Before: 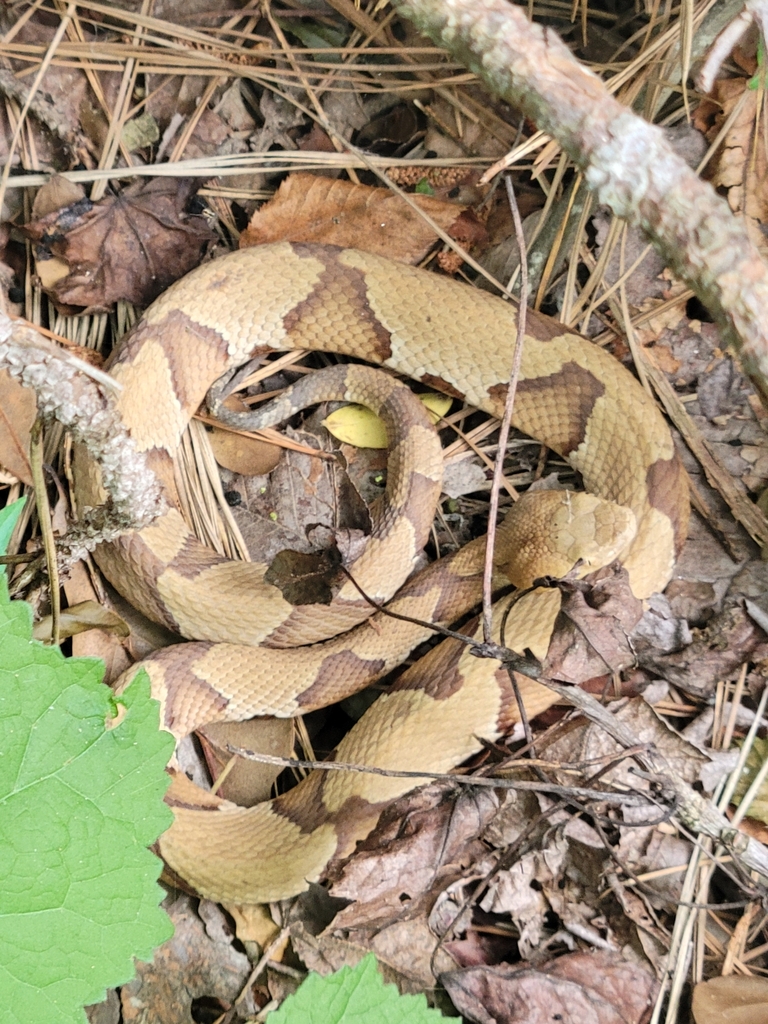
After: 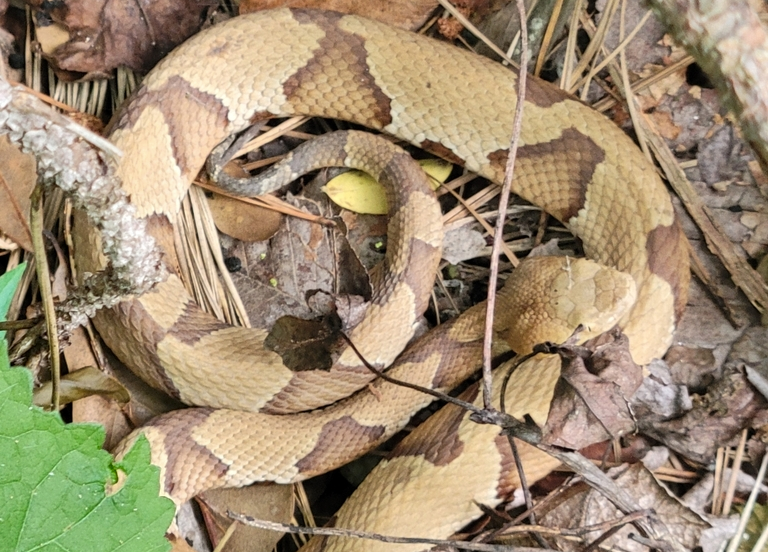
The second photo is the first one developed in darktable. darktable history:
shadows and highlights: radius 108.23, shadows 44.3, highlights -66.71, low approximation 0.01, soften with gaussian
crop and rotate: top 22.946%, bottom 23.11%
